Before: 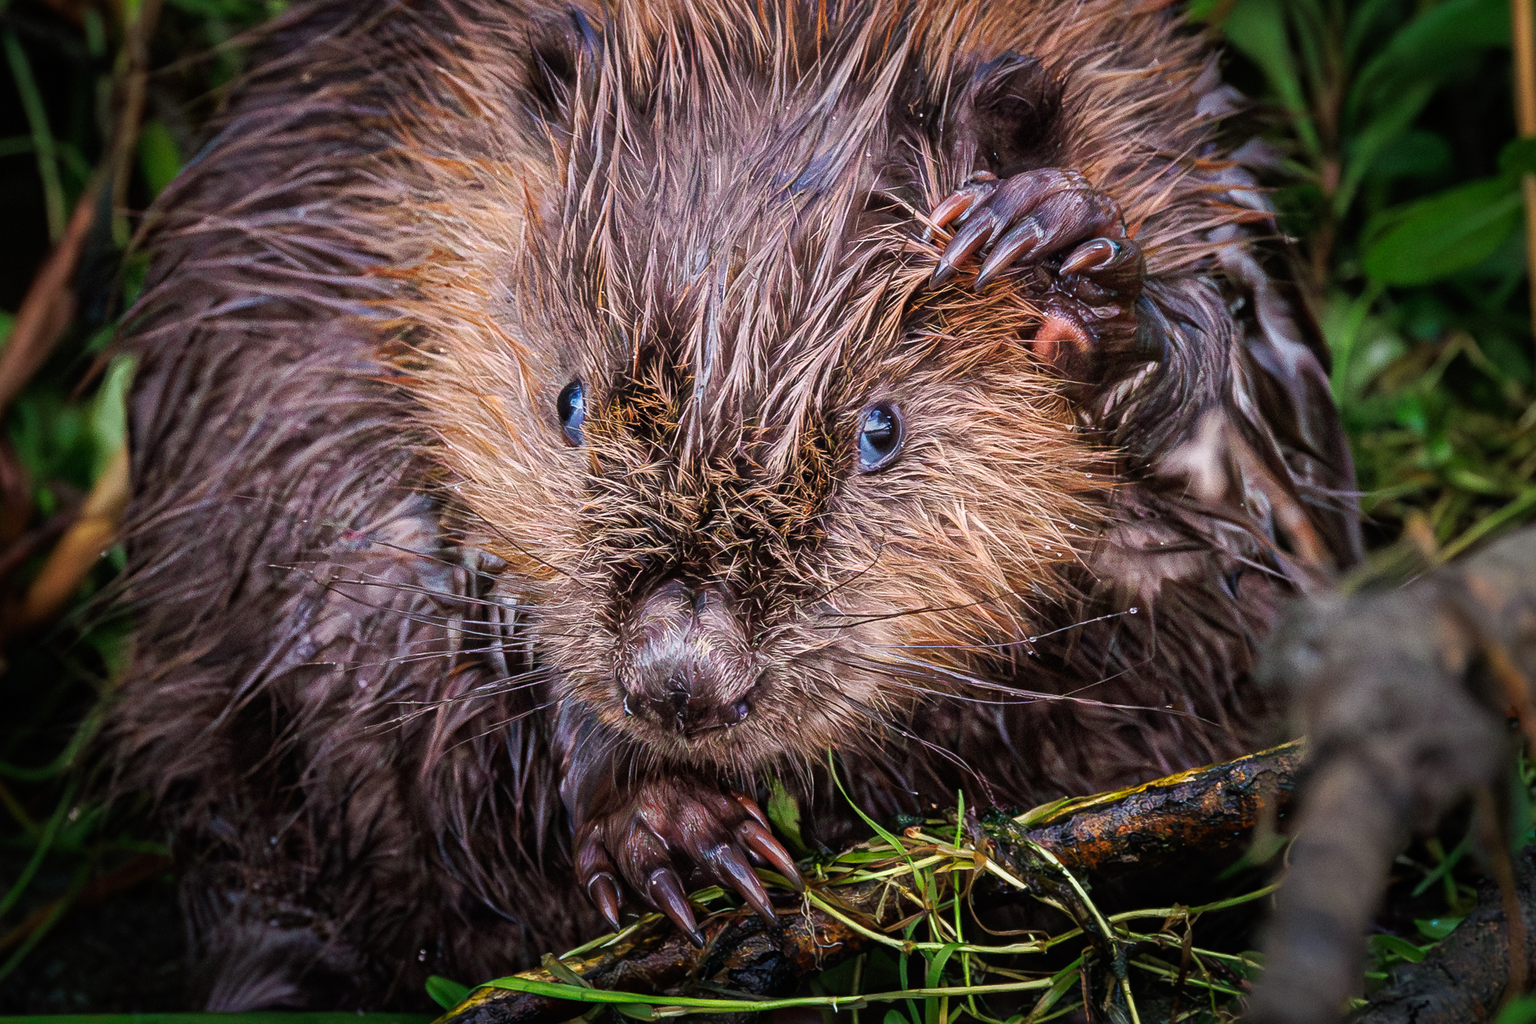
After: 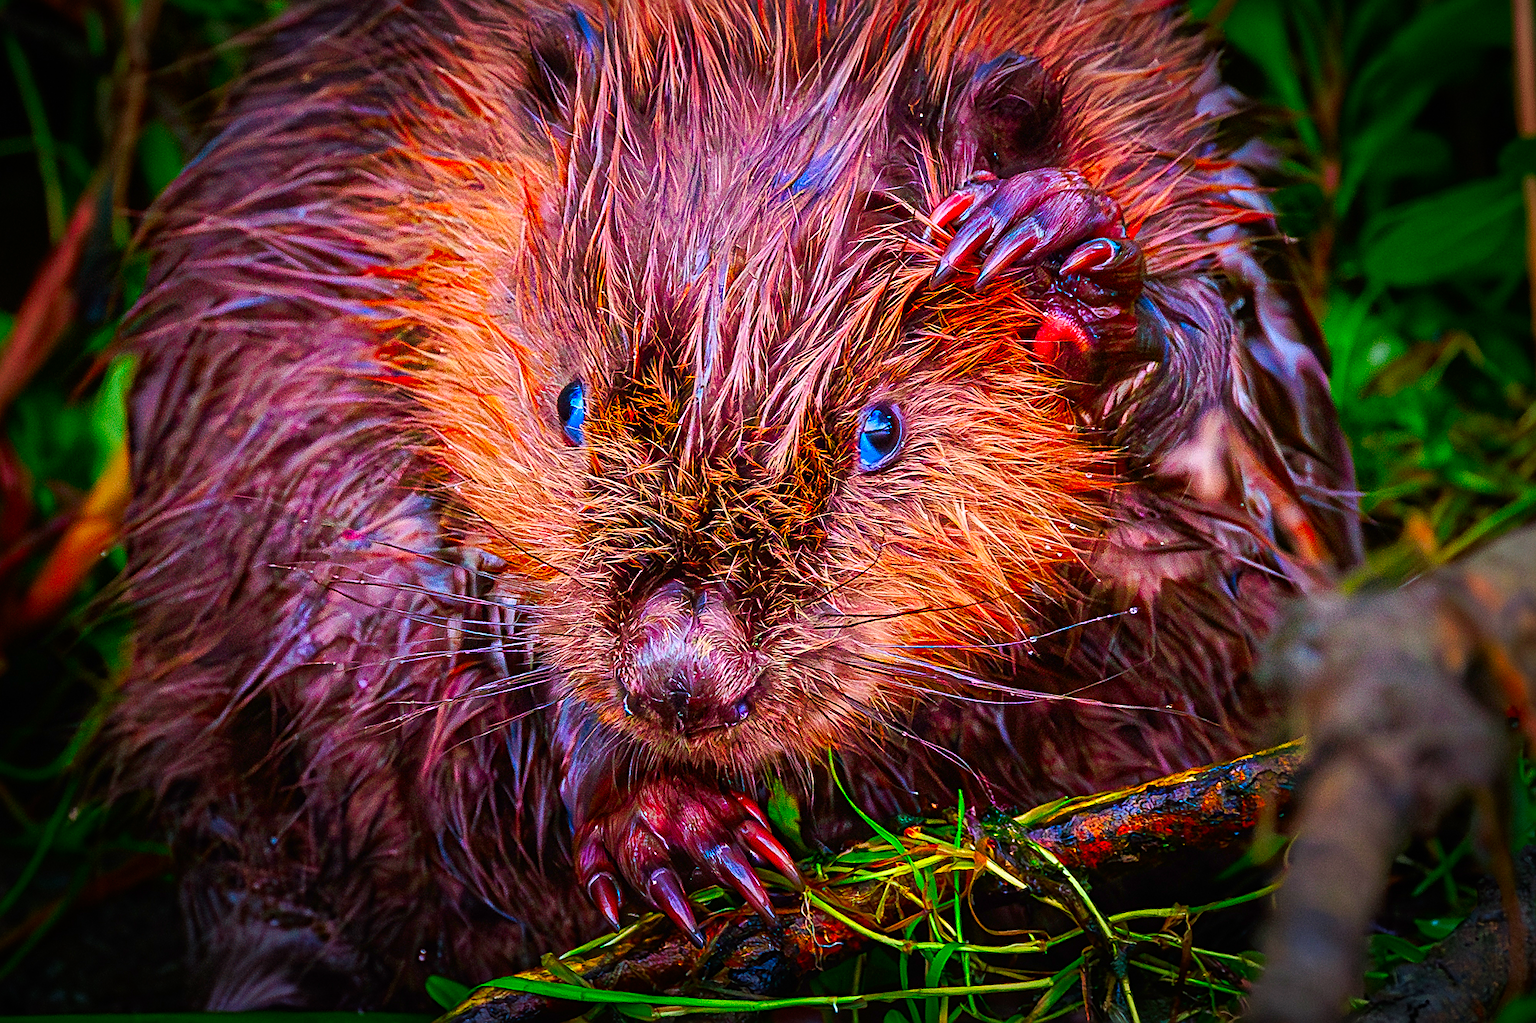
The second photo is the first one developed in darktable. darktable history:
sharpen: on, module defaults
vignetting: fall-off radius 59.67%, automatic ratio true
color correction: highlights b* -0.013, saturation 2.98
